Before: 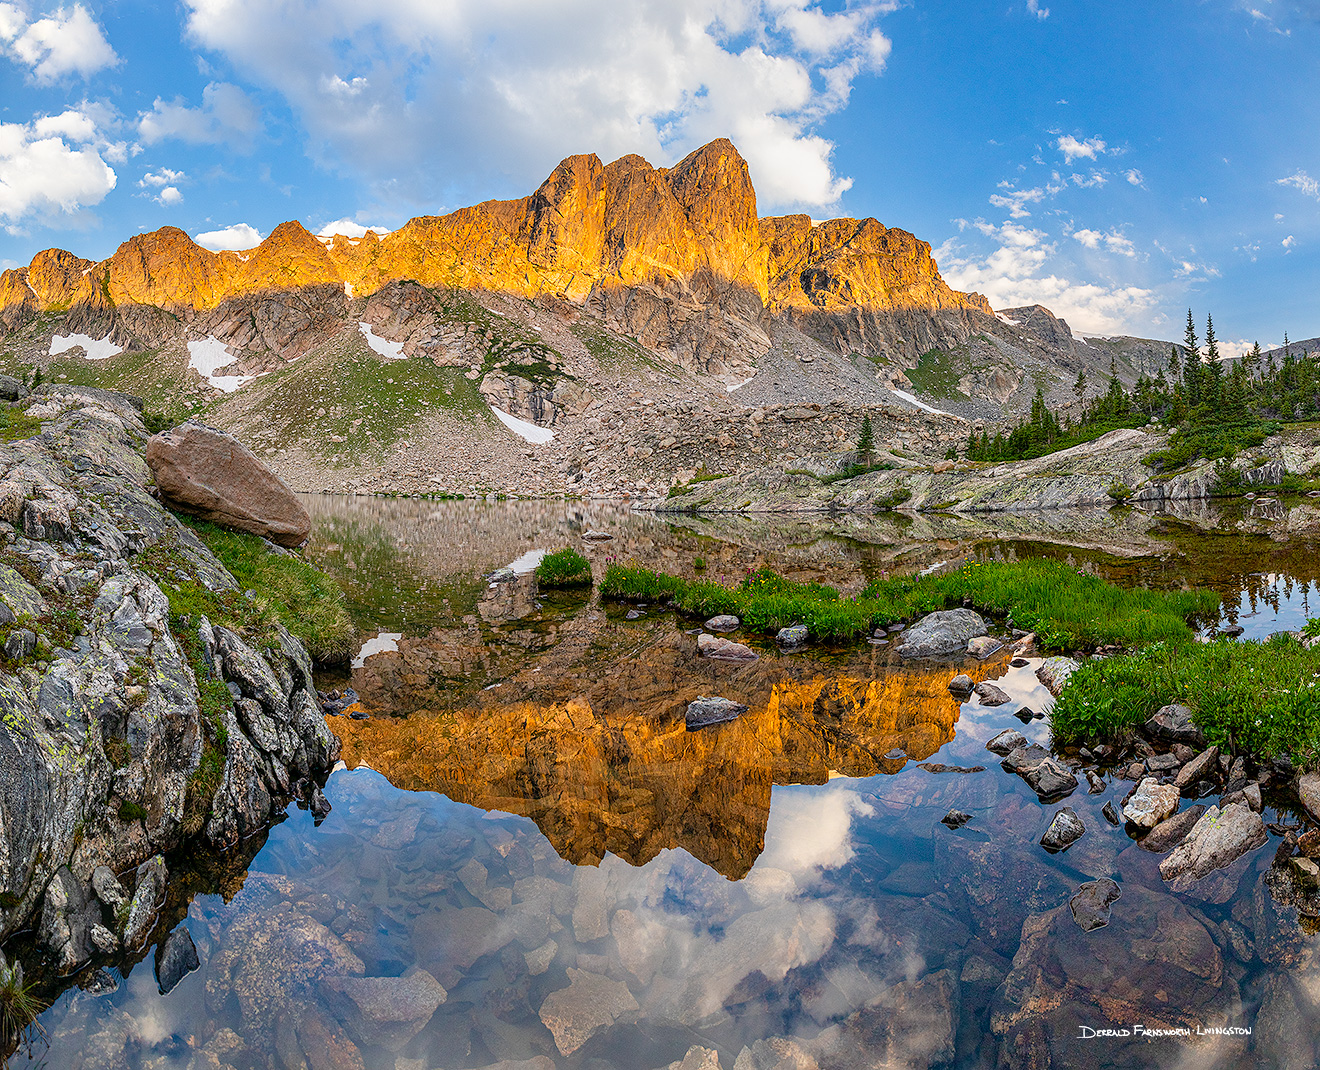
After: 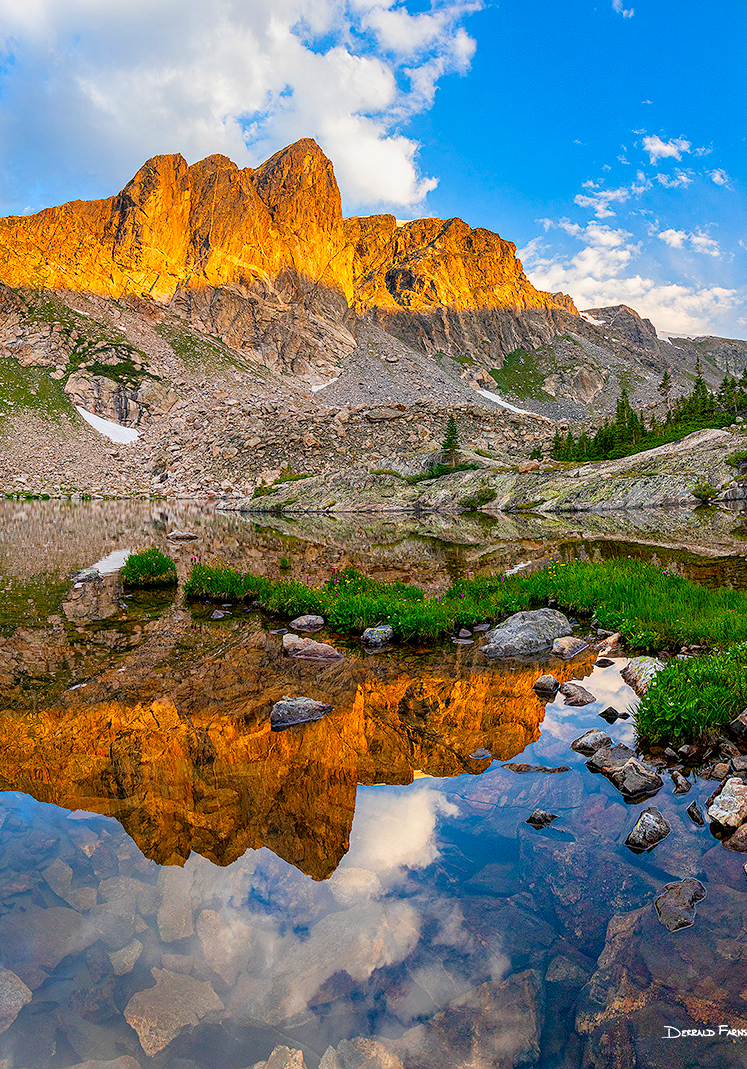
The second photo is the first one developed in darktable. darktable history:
tone equalizer: on, module defaults
crop: left 31.458%, top 0%, right 11.876%
contrast brightness saturation: brightness -0.02, saturation 0.35
local contrast: mode bilateral grid, contrast 20, coarseness 50, detail 102%, midtone range 0.2
